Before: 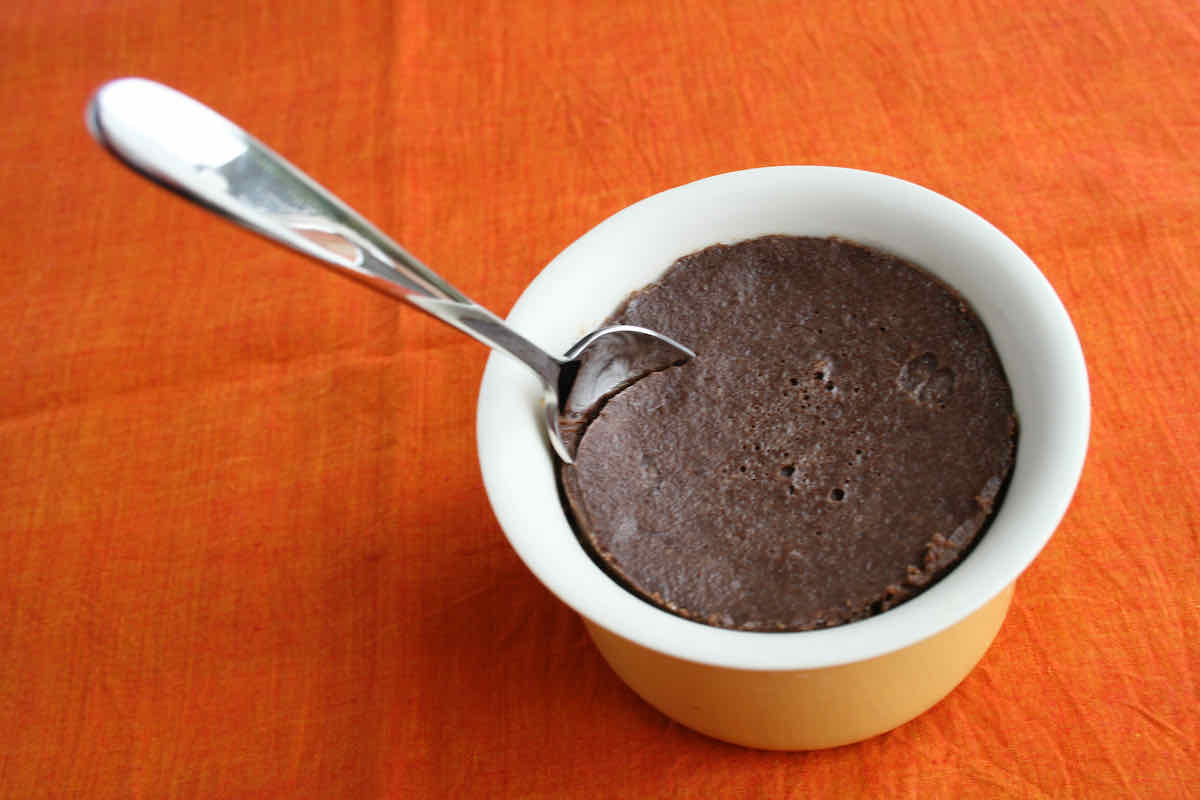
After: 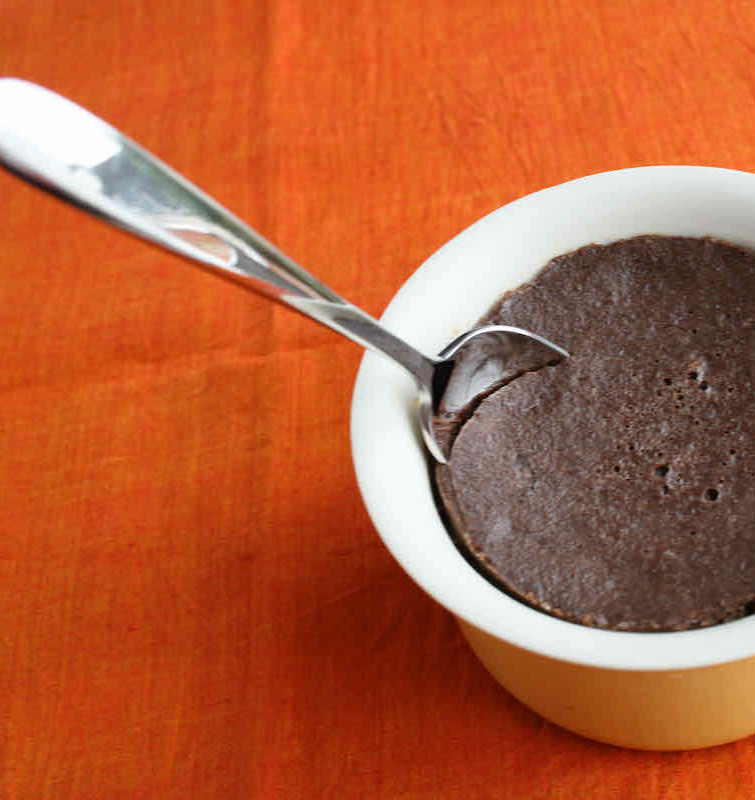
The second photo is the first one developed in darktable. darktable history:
crop: left 10.57%, right 26.492%
